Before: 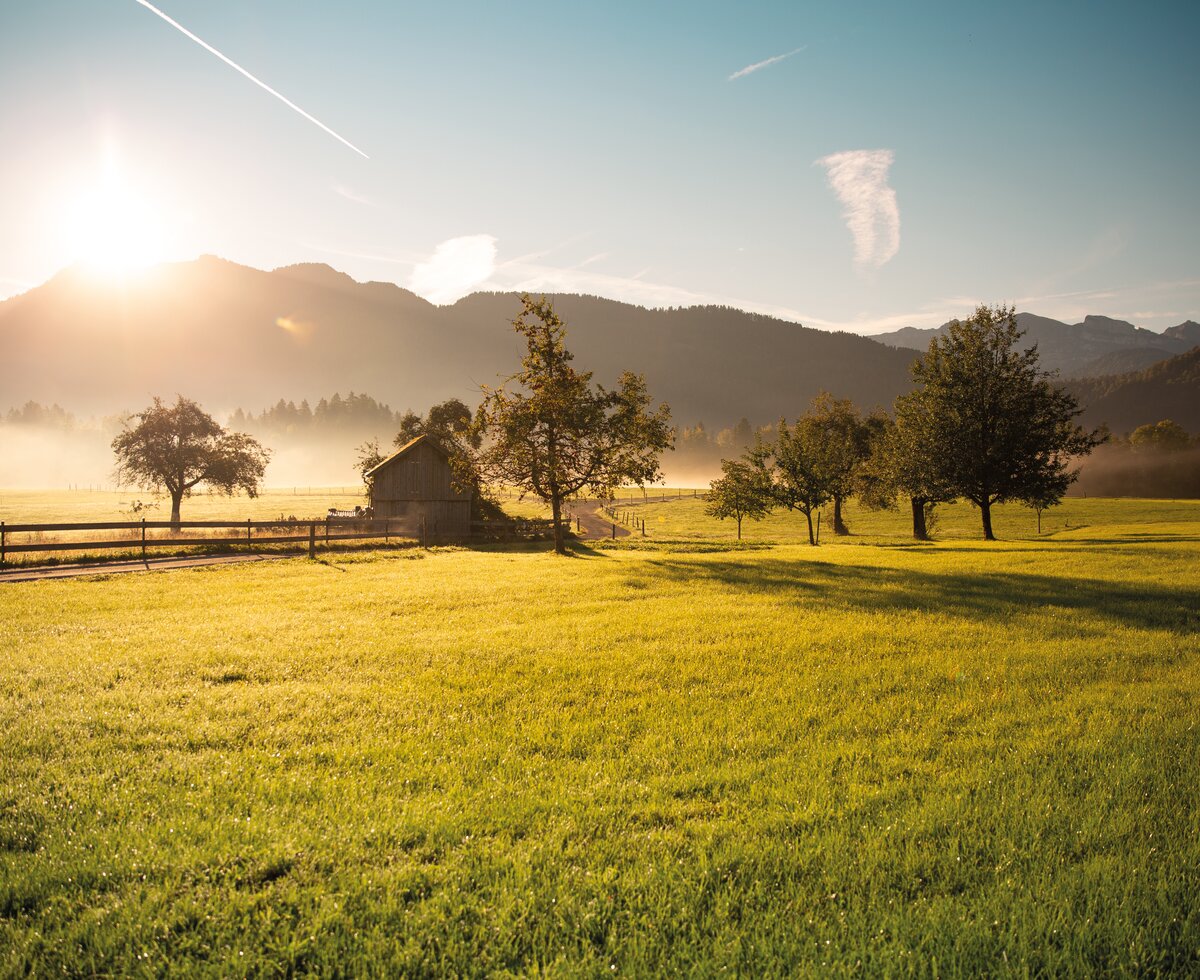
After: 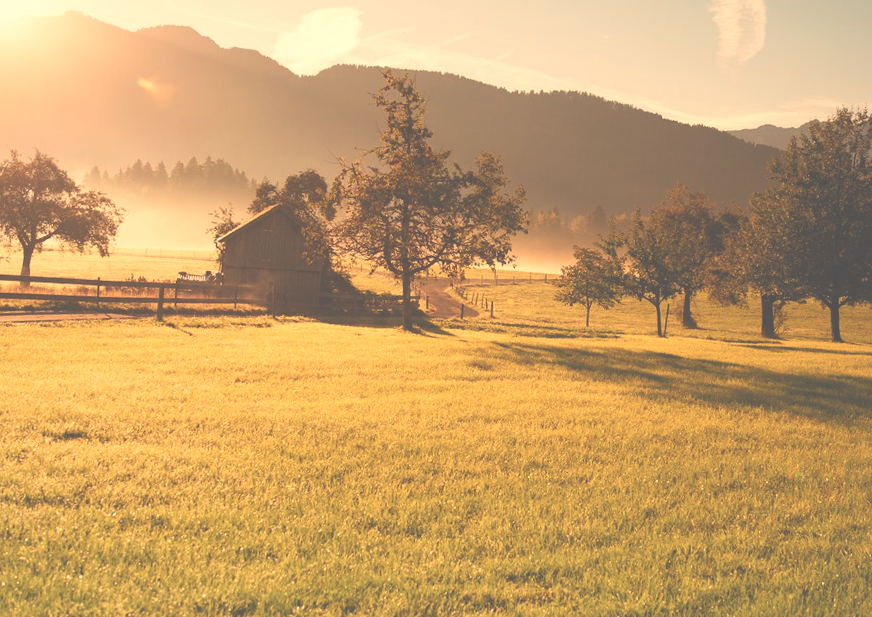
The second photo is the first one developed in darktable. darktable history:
color balance rgb: perceptual saturation grading › global saturation 20%, perceptual saturation grading › highlights -25%, perceptual saturation grading › shadows 25%
crop and rotate: angle -3.37°, left 9.79%, top 20.73%, right 12.42%, bottom 11.82%
white balance: red 1.138, green 0.996, blue 0.812
exposure: black level correction -0.087, compensate highlight preservation false
